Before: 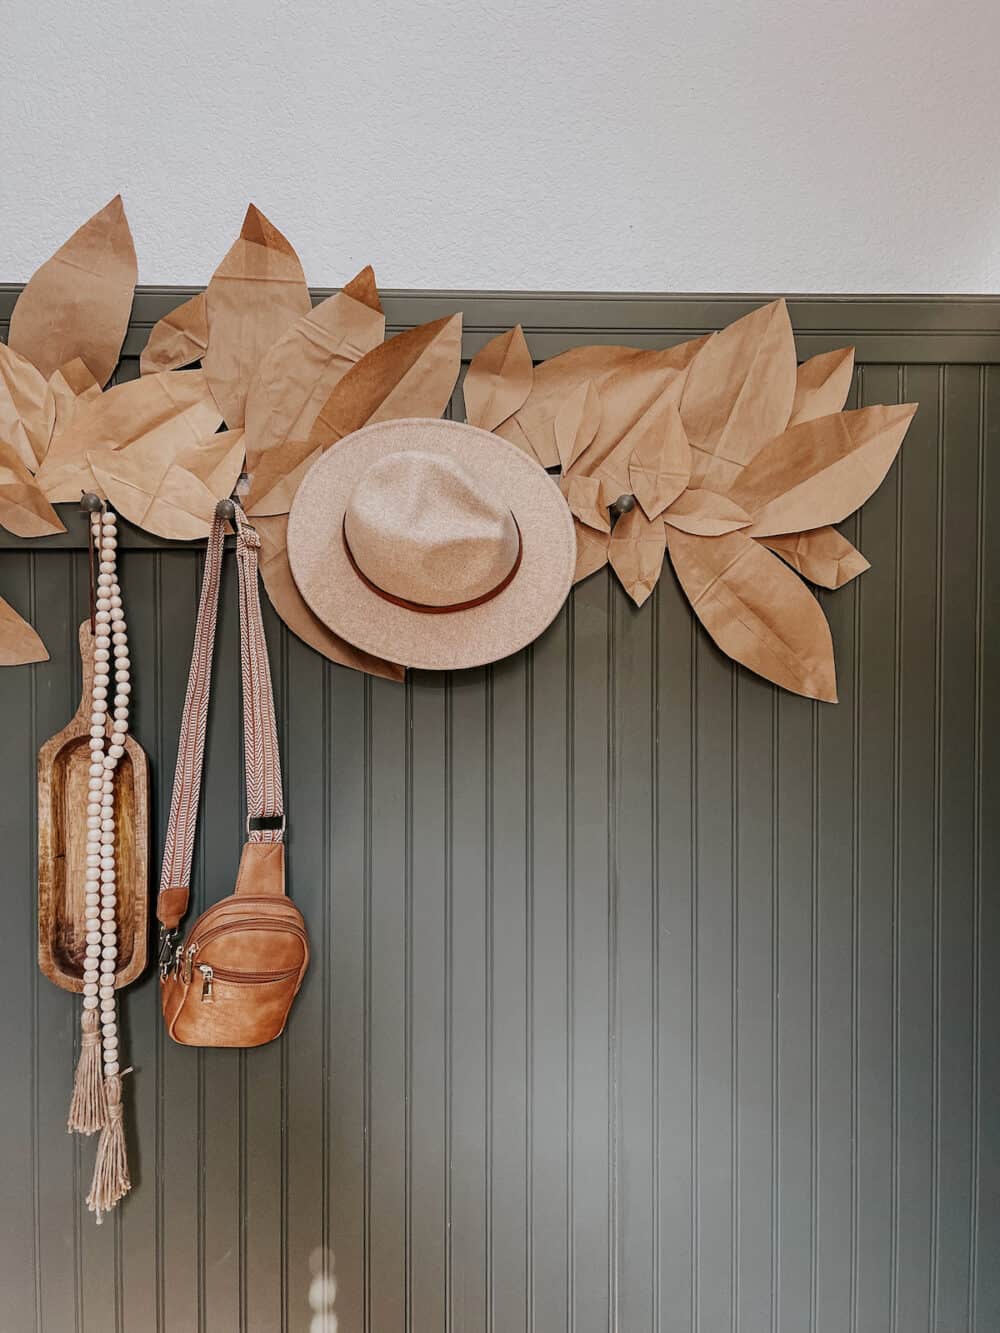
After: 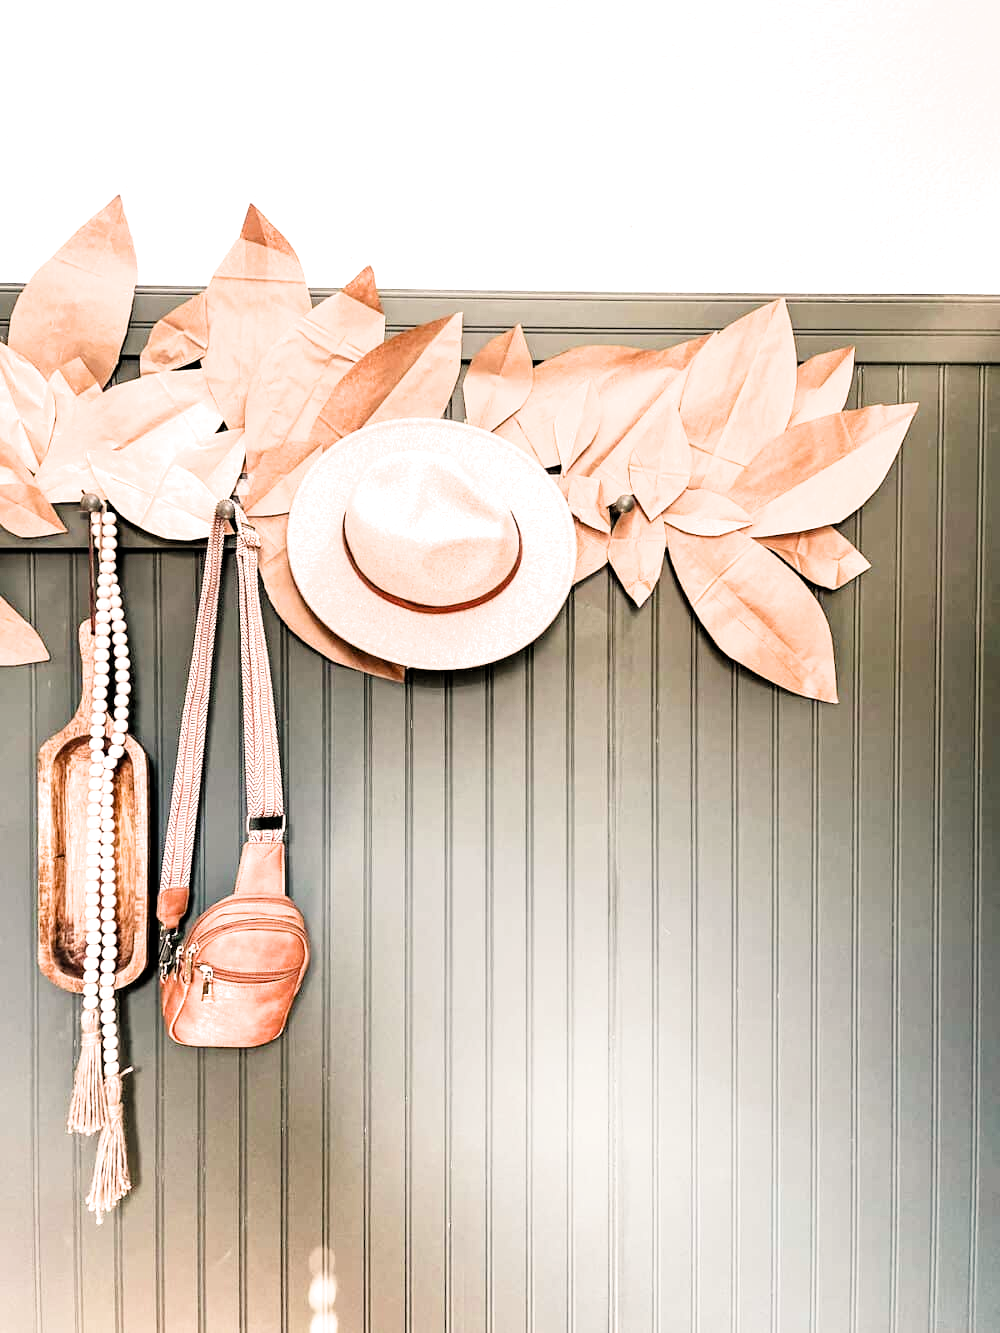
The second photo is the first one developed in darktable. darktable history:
exposure: black level correction 0, exposure 1.675 EV, compensate exposure bias true, compensate highlight preservation false
filmic rgb: black relative exposure -4 EV, white relative exposure 3 EV, hardness 3.02, contrast 1.4
color balance rgb: shadows lift › chroma 2%, shadows lift › hue 250°, power › hue 326.4°, highlights gain › chroma 2%, highlights gain › hue 64.8°, global offset › luminance 0.5%, global offset › hue 58.8°, perceptual saturation grading › highlights -25%, perceptual saturation grading › shadows 30%, global vibrance 15%
